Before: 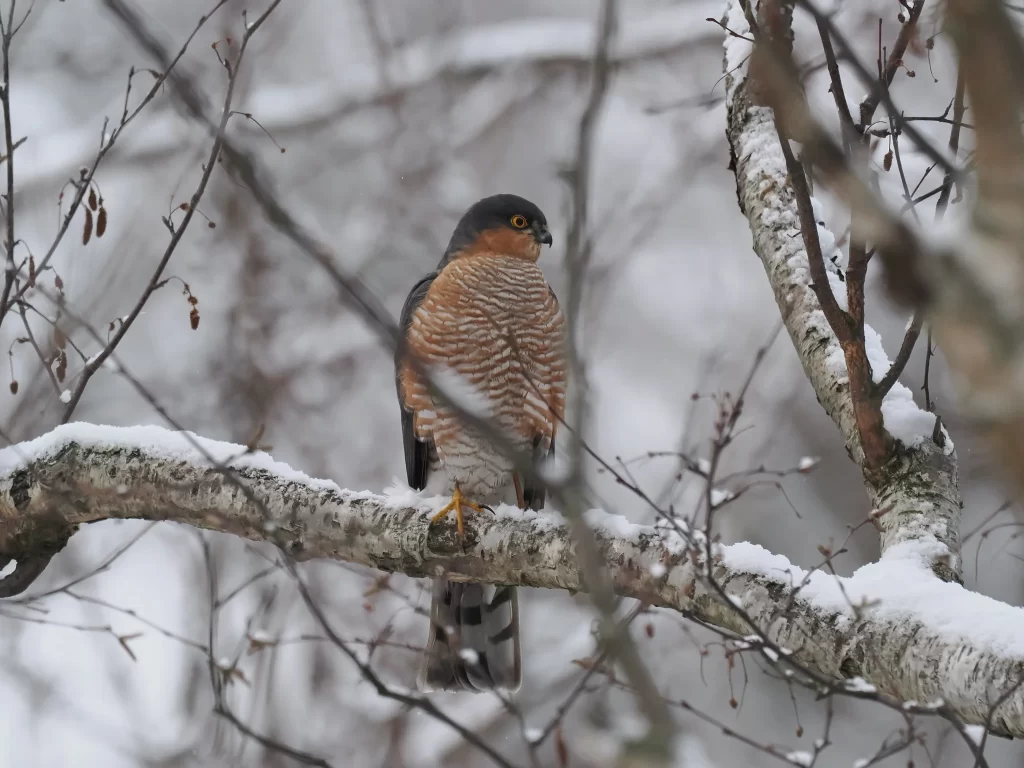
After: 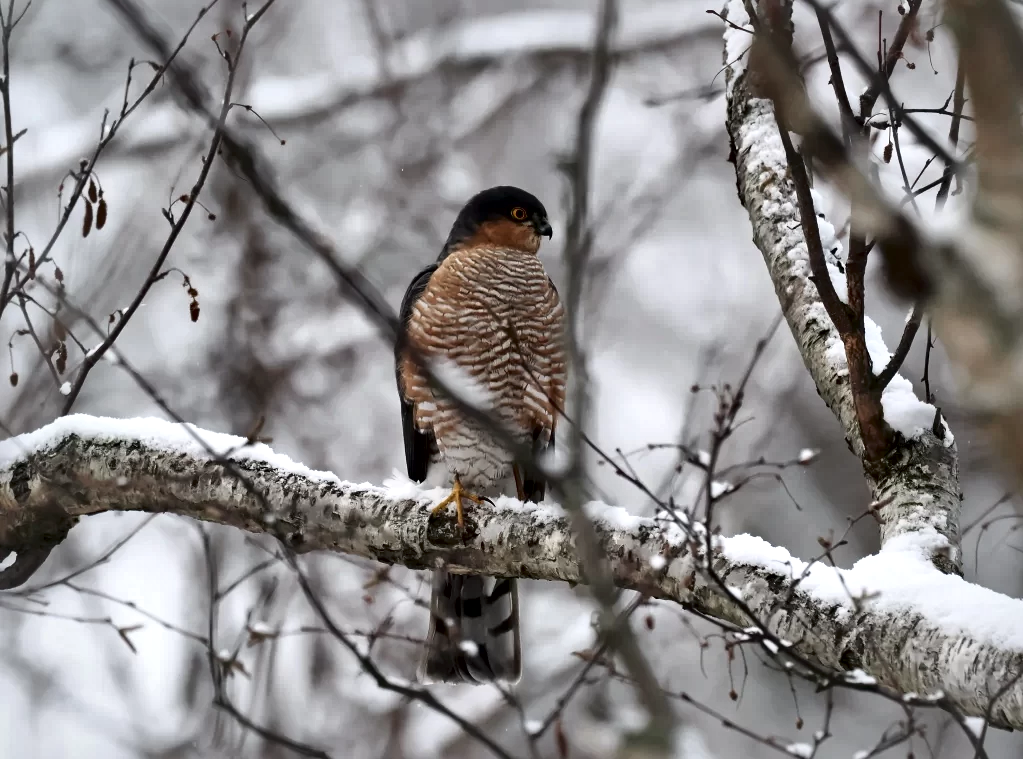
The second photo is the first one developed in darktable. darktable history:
crop: top 1.049%, right 0.001%
local contrast: mode bilateral grid, contrast 44, coarseness 69, detail 214%, midtone range 0.2
